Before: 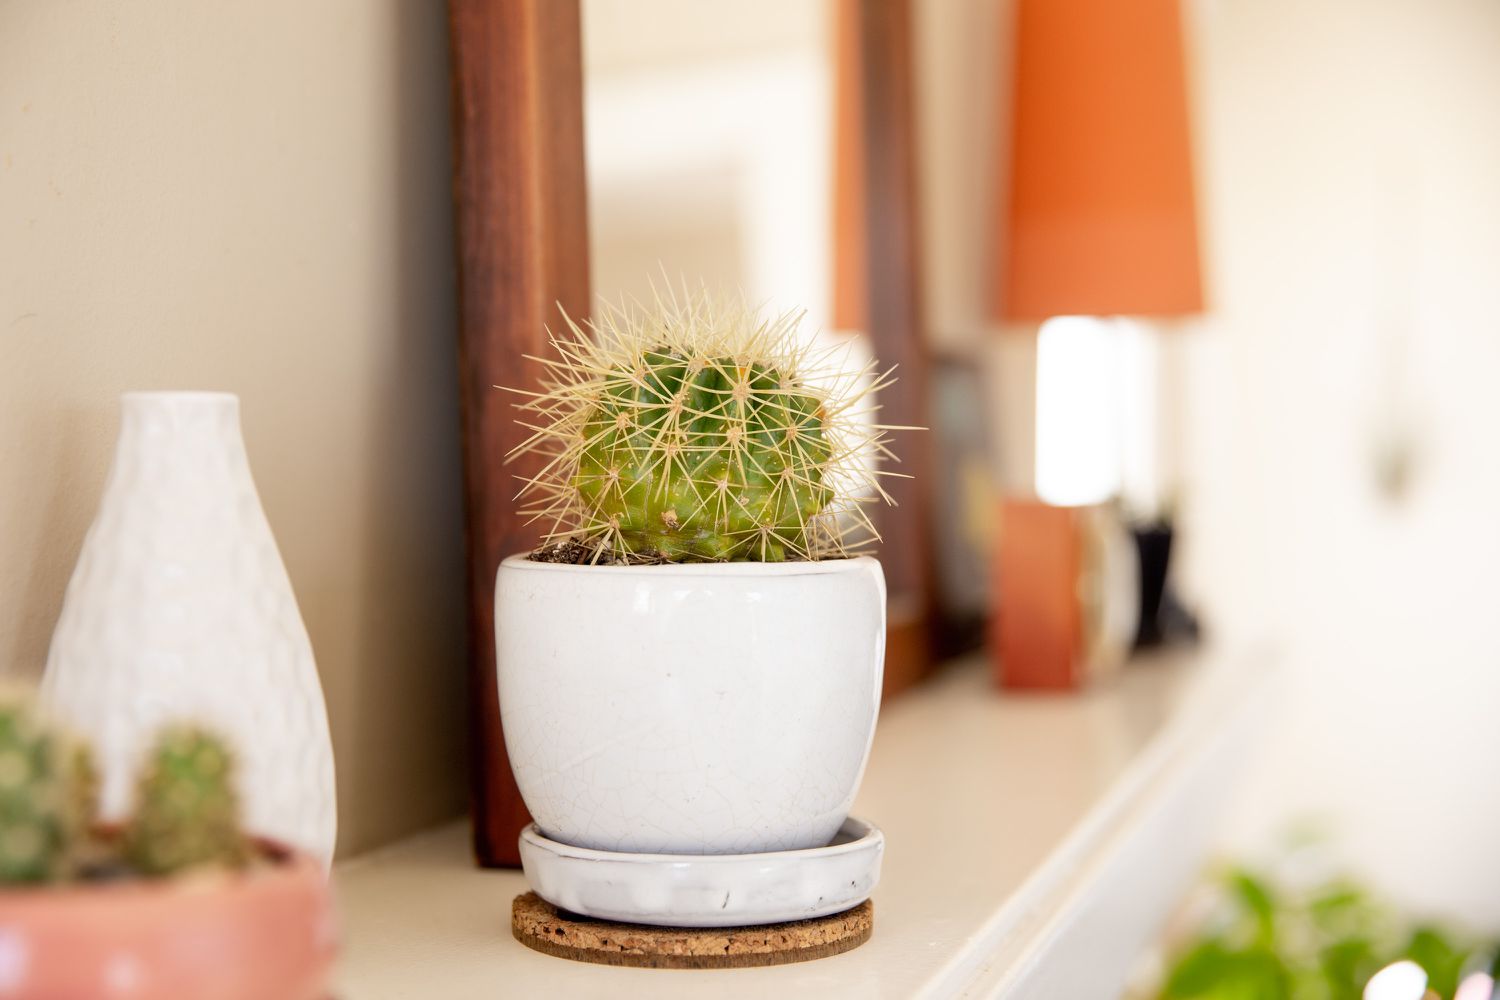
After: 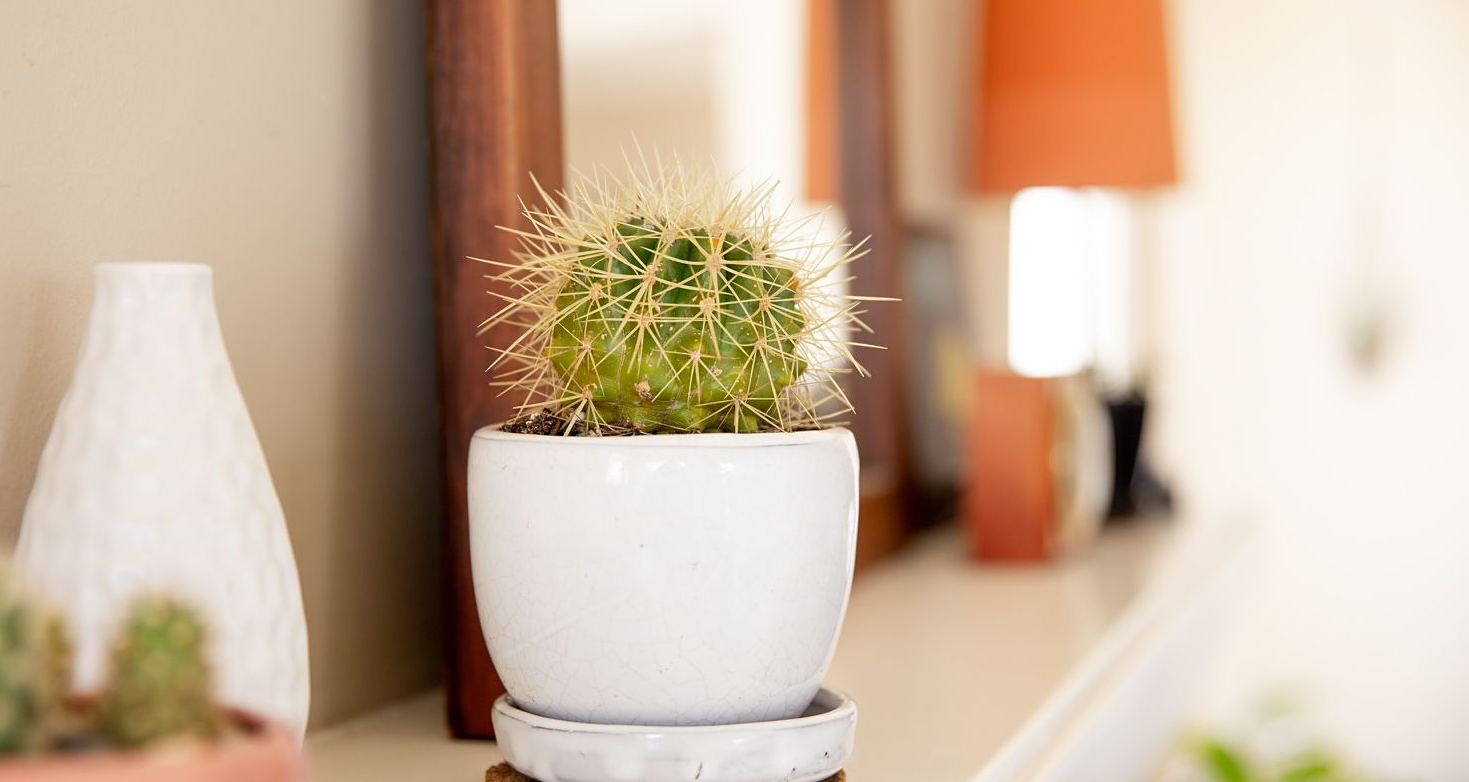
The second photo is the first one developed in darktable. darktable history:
crop and rotate: left 1.877%, top 12.923%, right 0.165%, bottom 8.794%
sharpen: amount 0.208
